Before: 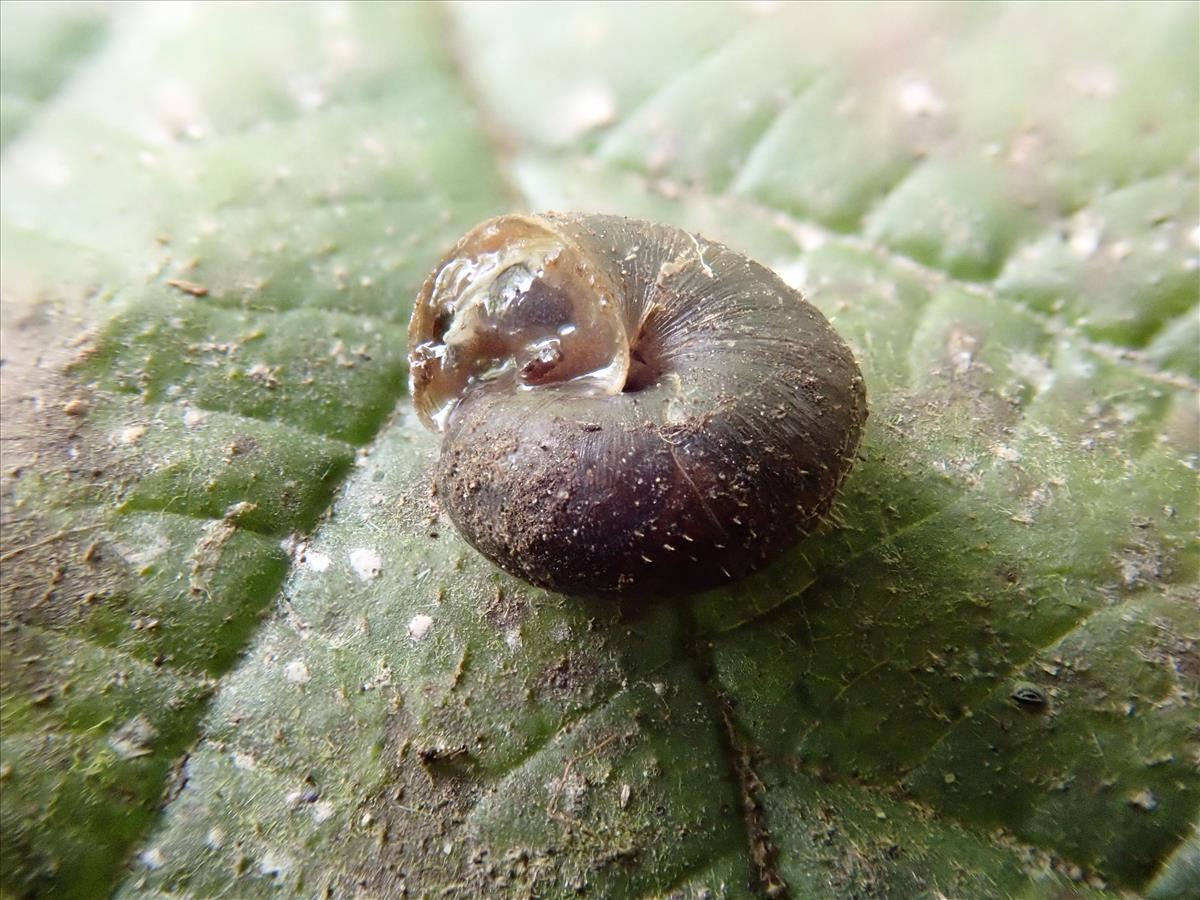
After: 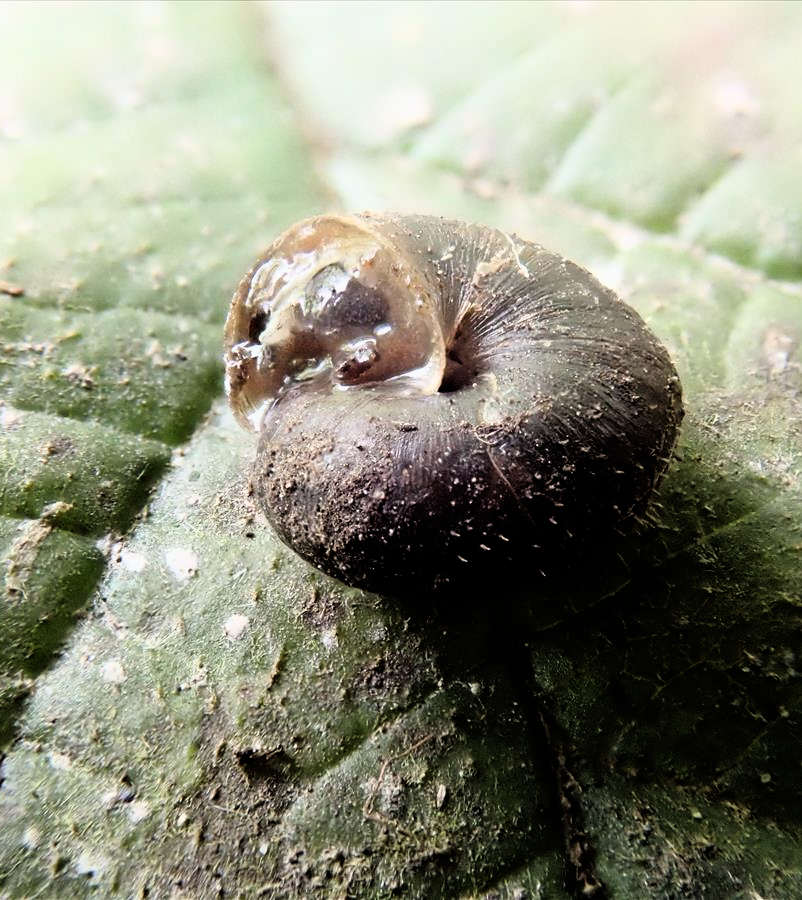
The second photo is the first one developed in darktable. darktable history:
crop: left 15.399%, right 17.76%
filmic rgb: black relative exposure -5.31 EV, white relative exposure 2.86 EV, threshold 5.99 EV, dynamic range scaling -37.46%, hardness 3.98, contrast 1.619, highlights saturation mix -1.28%, color science v6 (2022), enable highlight reconstruction true
